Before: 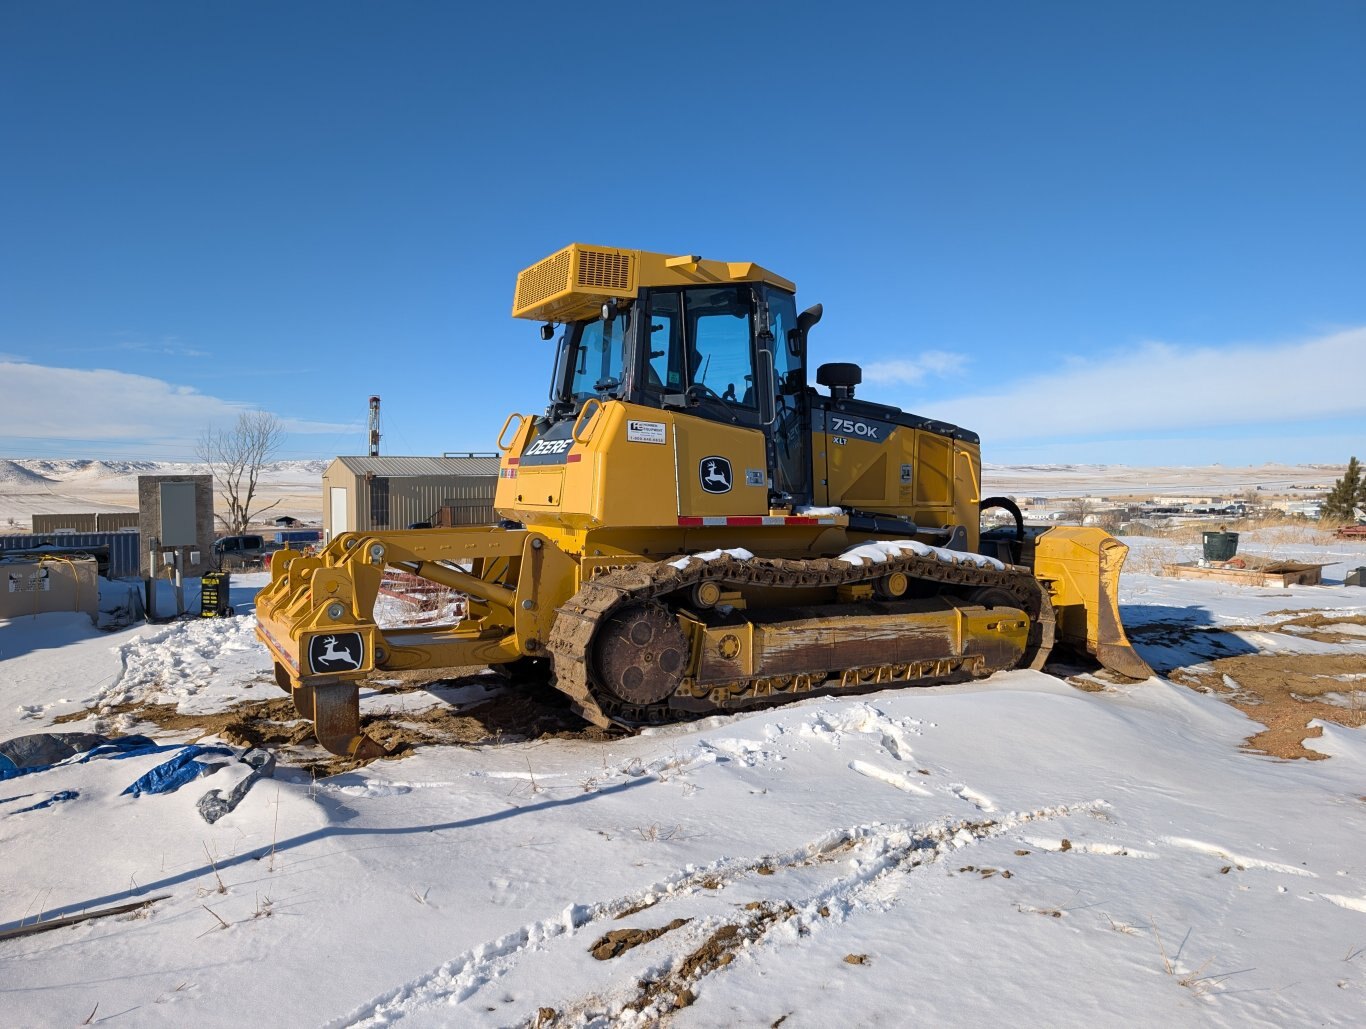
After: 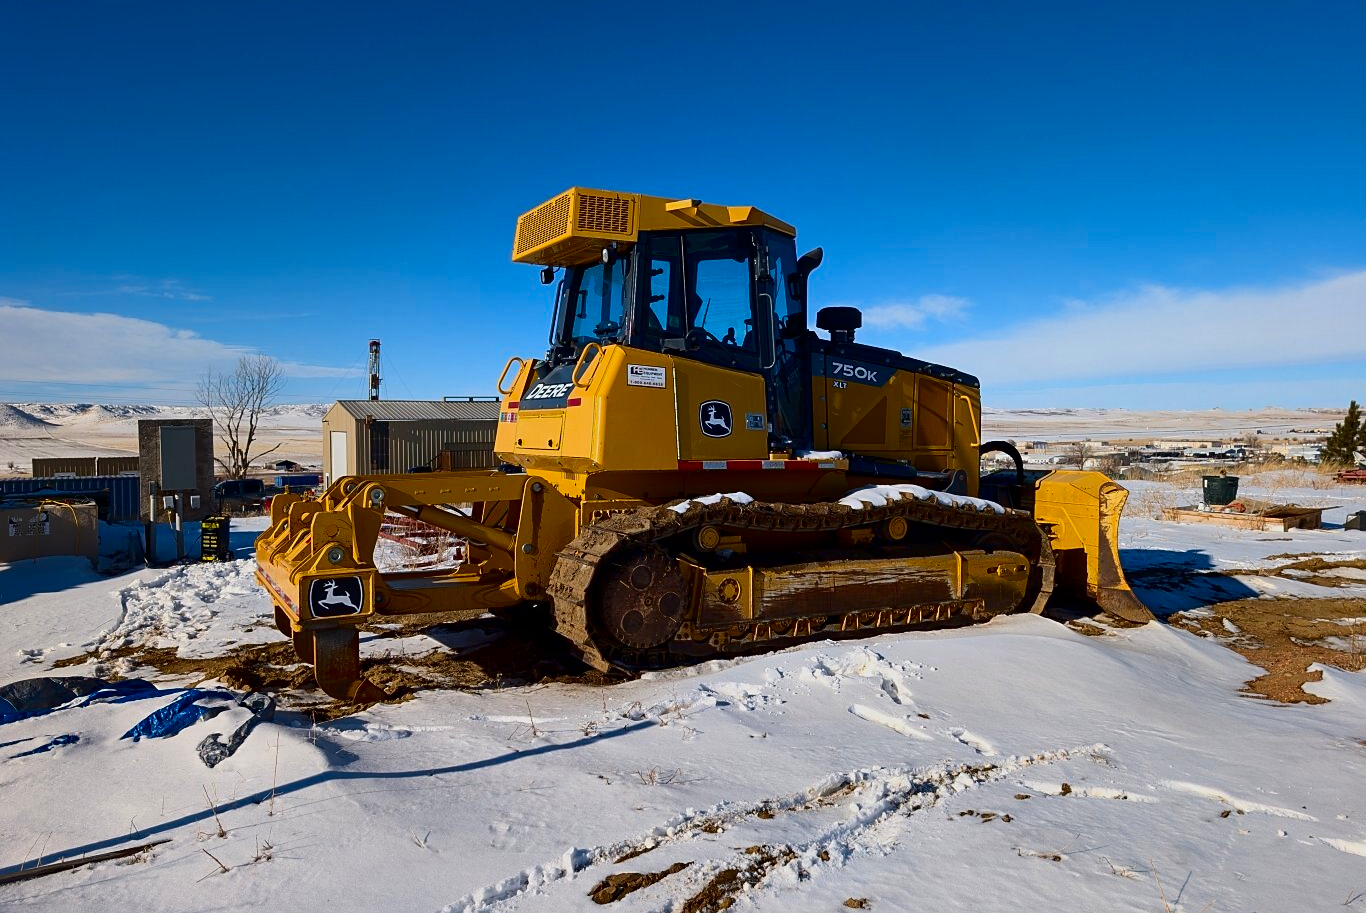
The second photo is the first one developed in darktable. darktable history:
sharpen: radius 1.553, amount 0.375, threshold 1.545
shadows and highlights: radius 120.55, shadows 21.43, white point adjustment -9.7, highlights -15.39, highlights color adjustment 89.57%, soften with gaussian
crop and rotate: top 5.586%, bottom 5.669%
contrast brightness saturation: contrast 0.223, brightness -0.19, saturation 0.235
